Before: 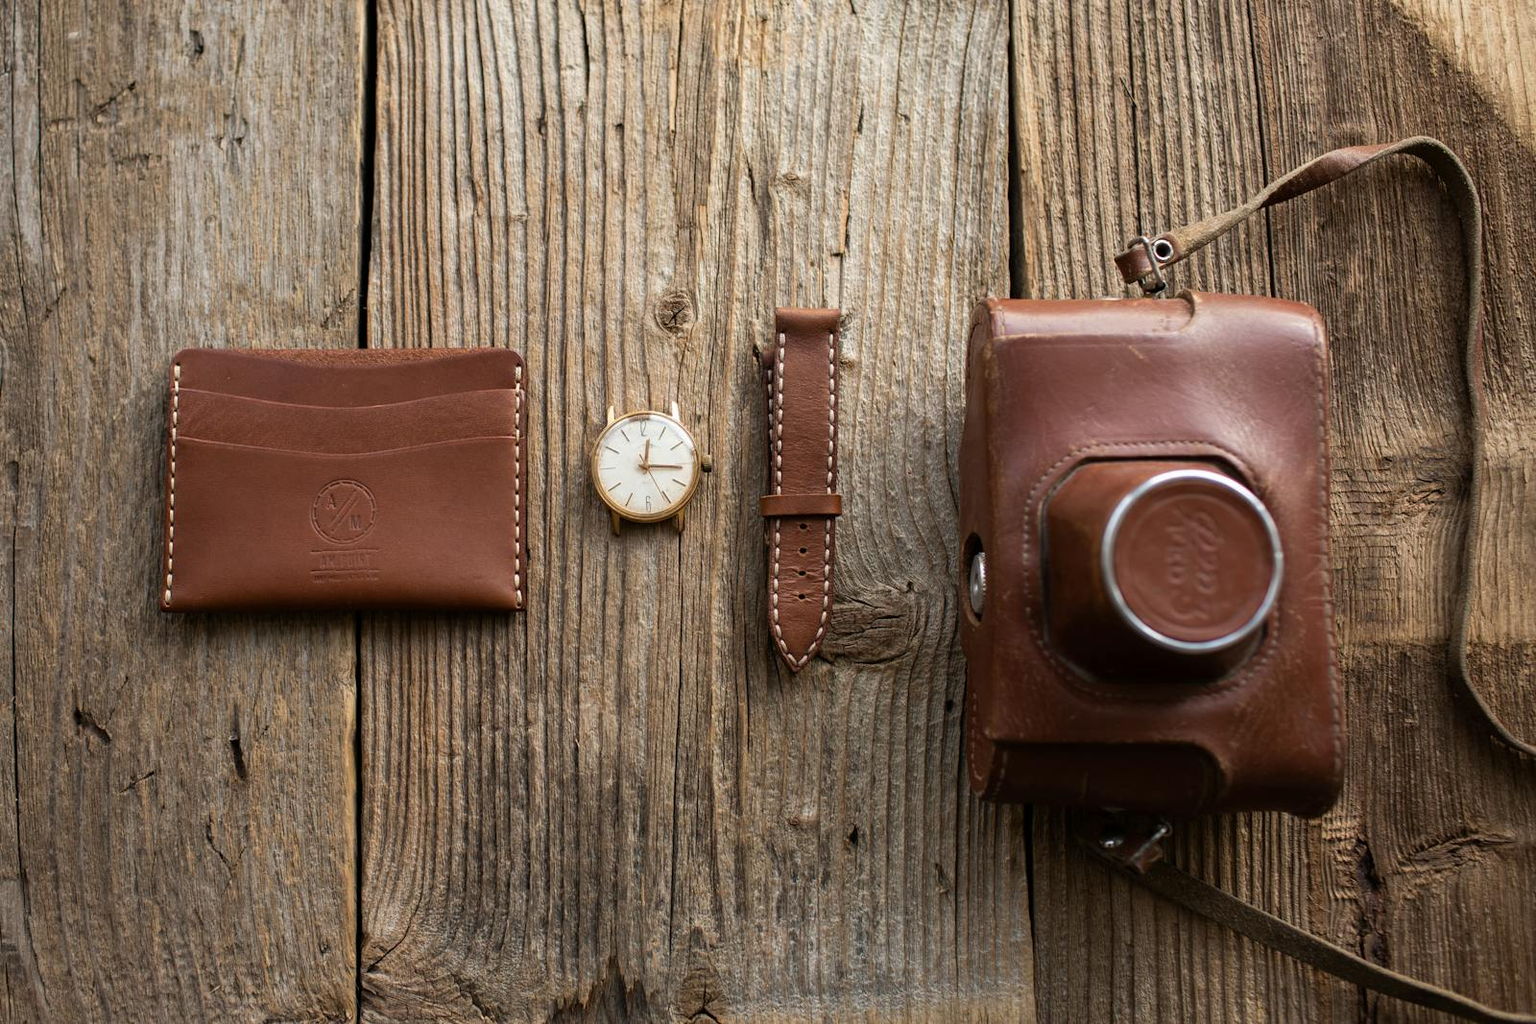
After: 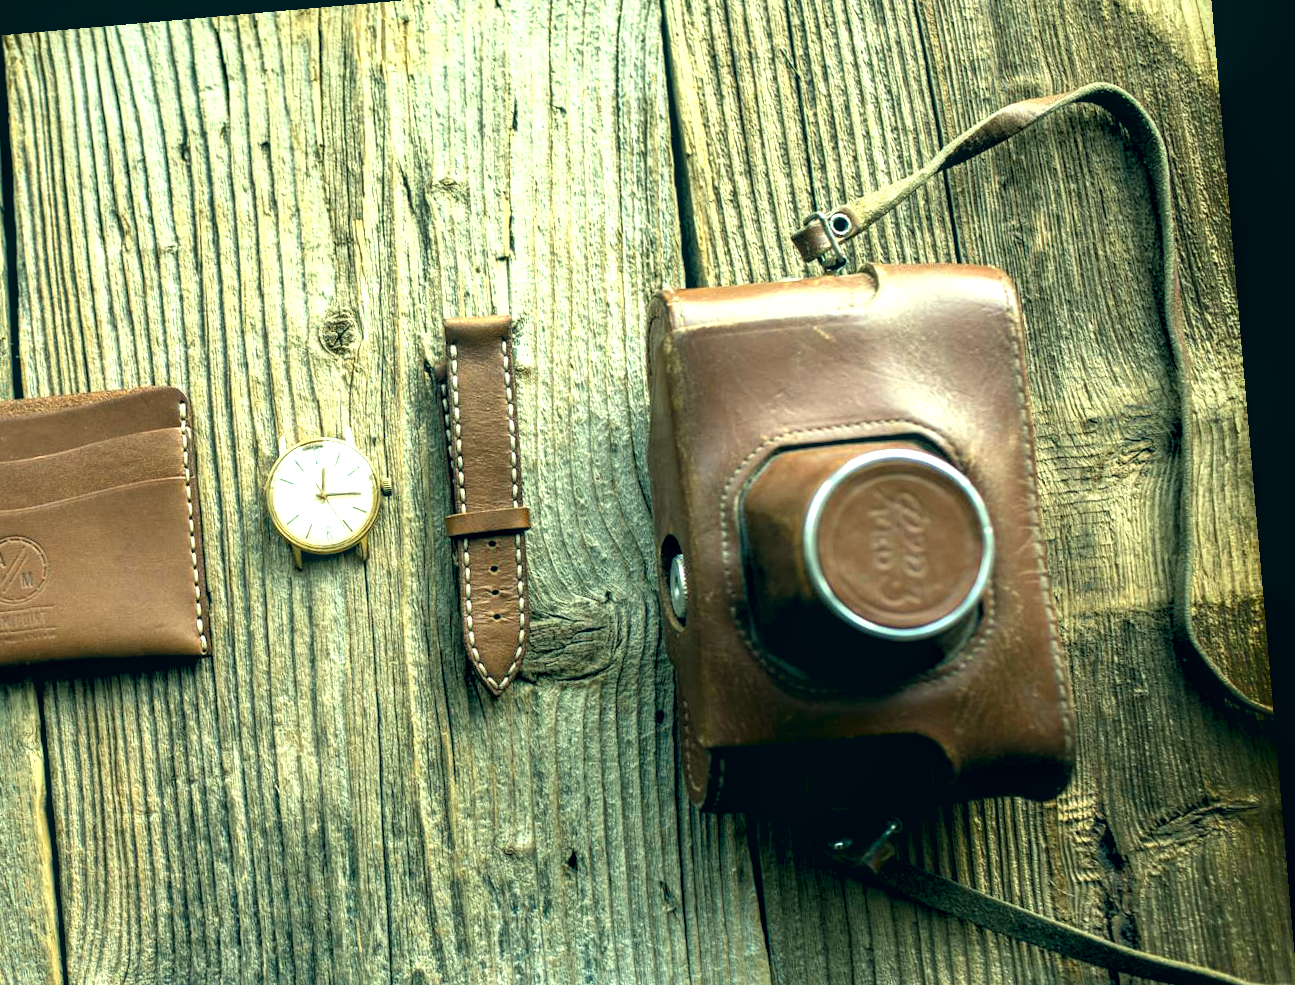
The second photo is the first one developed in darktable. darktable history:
shadows and highlights: shadows -88.03, highlights -35.45, shadows color adjustment 99.15%, highlights color adjustment 0%, soften with gaussian
exposure: black level correction 0, exposure 1.2 EV, compensate highlight preservation false
crop: left 23.095%, top 5.827%, bottom 11.854%
color correction: highlights a* -20.08, highlights b* 9.8, shadows a* -20.4, shadows b* -10.76
local contrast: highlights 25%, detail 130%
rotate and perspective: rotation -4.98°, automatic cropping off
rgb levels: levels [[0.013, 0.434, 0.89], [0, 0.5, 1], [0, 0.5, 1]]
